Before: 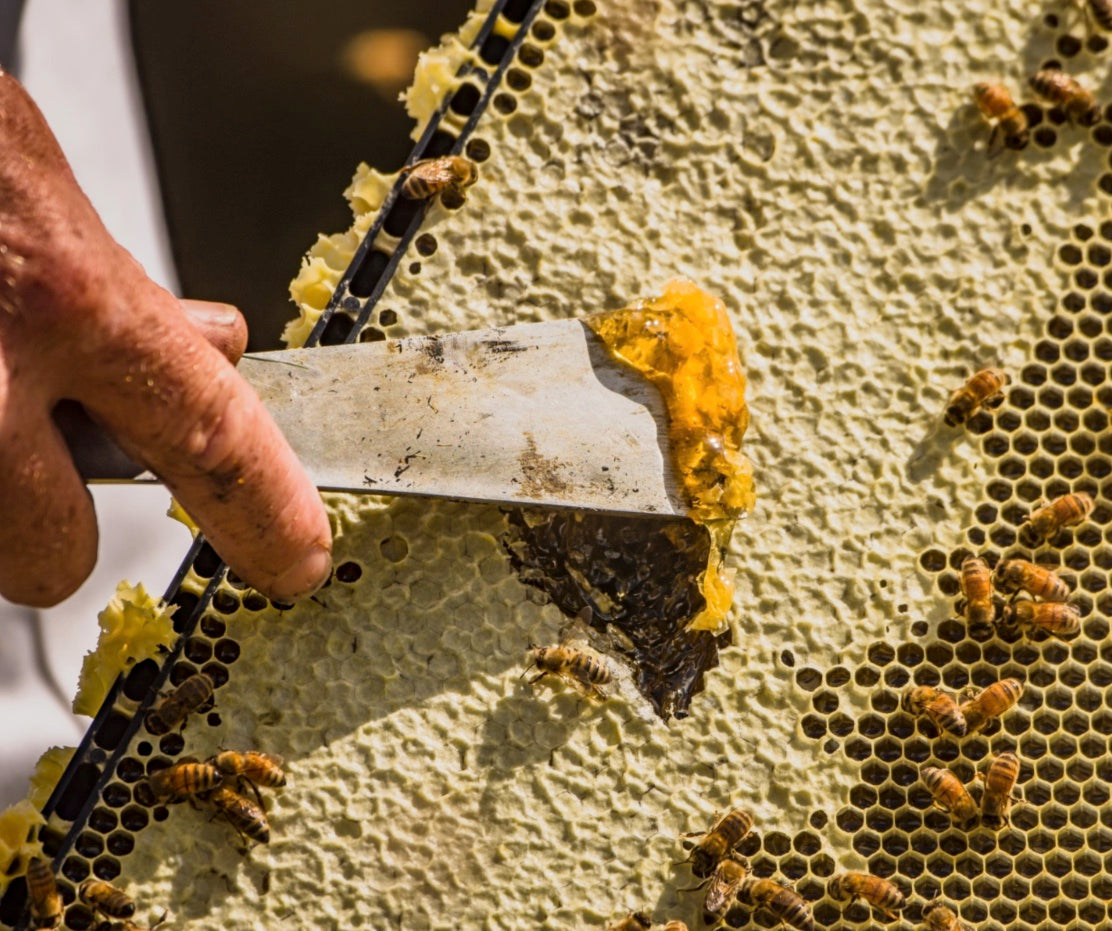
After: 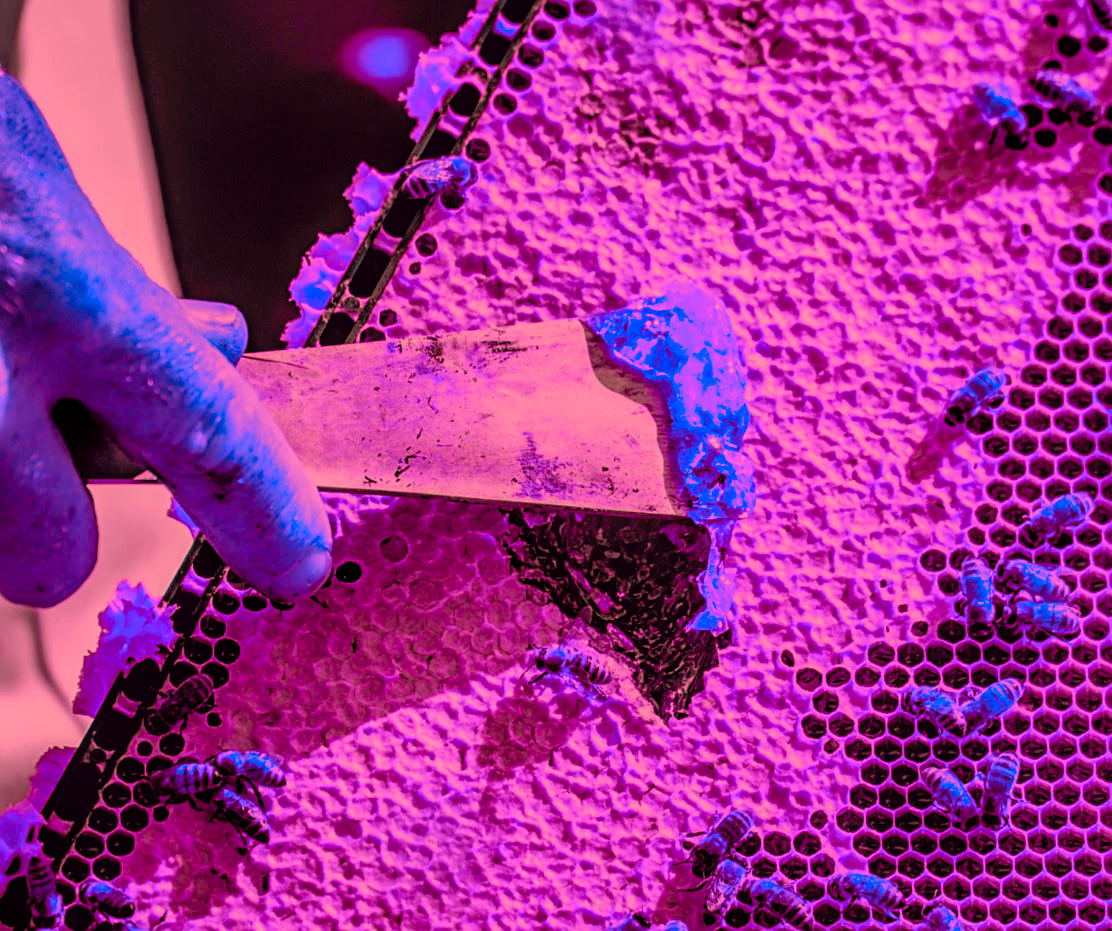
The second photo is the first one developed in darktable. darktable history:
color zones: curves: ch0 [(0.826, 0.353)]; ch1 [(0.242, 0.647) (0.889, 0.342)]; ch2 [(0.246, 0.089) (0.969, 0.068)]
color correction: highlights a* -0.622, highlights b* 39.75, shadows a* 9.42, shadows b* -0.659
shadows and highlights: on, module defaults
sharpen: on, module defaults
exposure: black level correction 0.005, exposure 0.286 EV, compensate highlight preservation false
tone equalizer: -8 EV -0.785 EV, -7 EV -0.72 EV, -6 EV -0.622 EV, -5 EV -0.4 EV, -3 EV 0.376 EV, -2 EV 0.6 EV, -1 EV 0.692 EV, +0 EV 0.723 EV, edges refinement/feathering 500, mask exposure compensation -1.57 EV, preserve details guided filter
local contrast: on, module defaults
filmic rgb: middle gray luminance 18.39%, black relative exposure -11.14 EV, white relative exposure 3.71 EV, target black luminance 0%, hardness 5.85, latitude 57.06%, contrast 0.965, shadows ↔ highlights balance 49.3%, iterations of high-quality reconstruction 0
